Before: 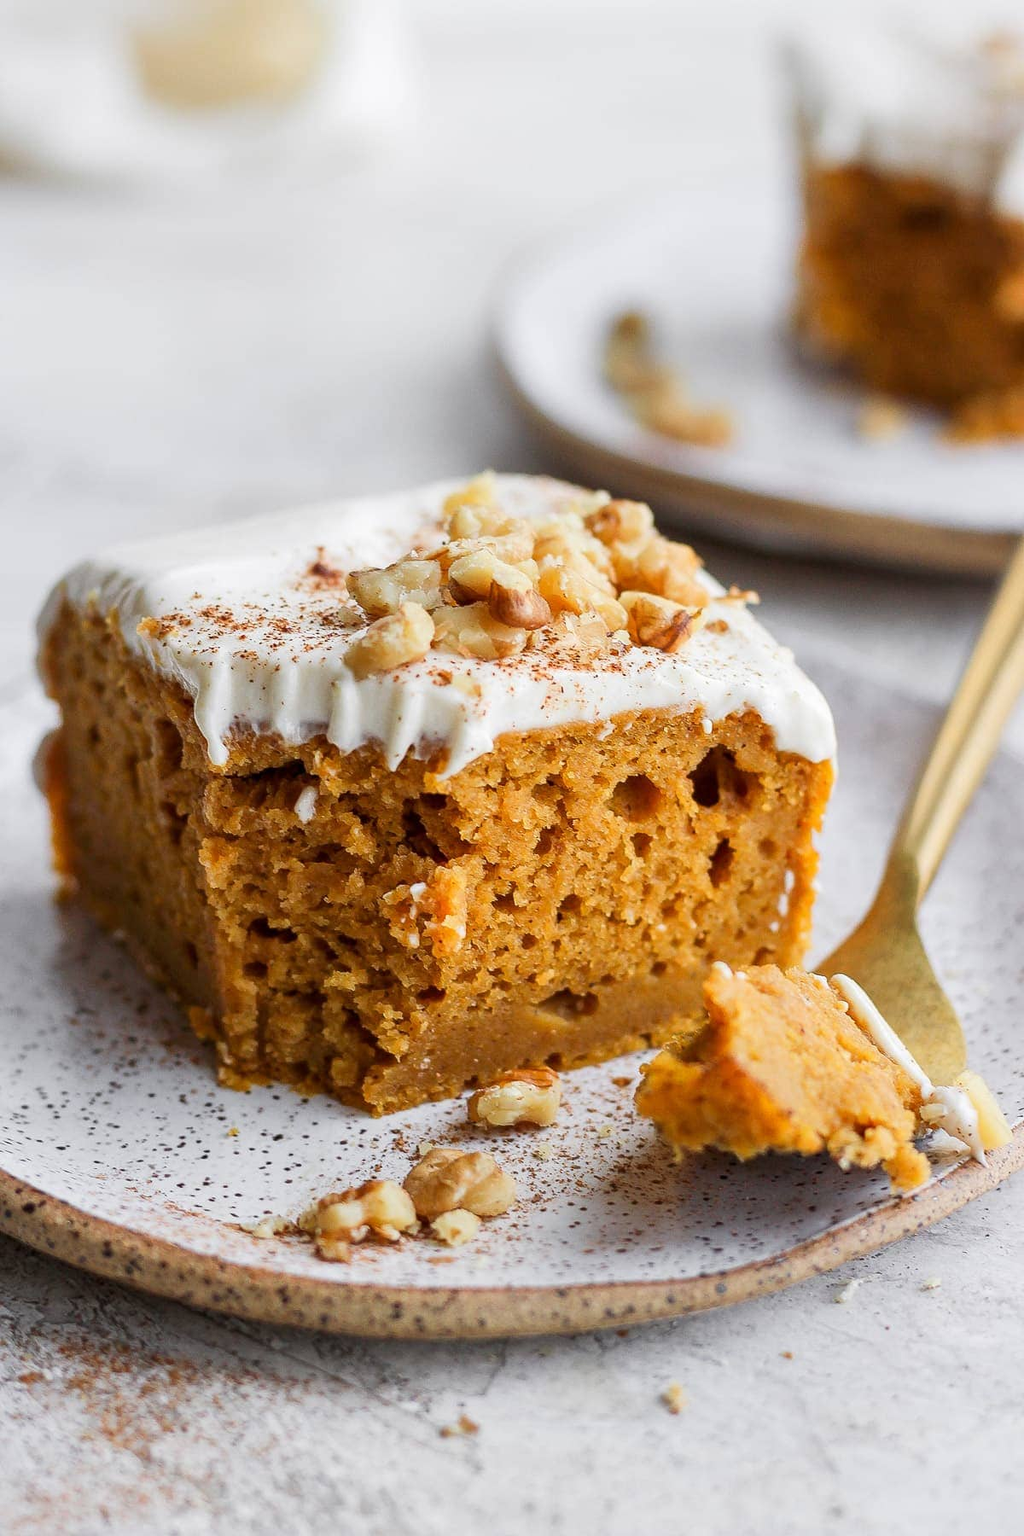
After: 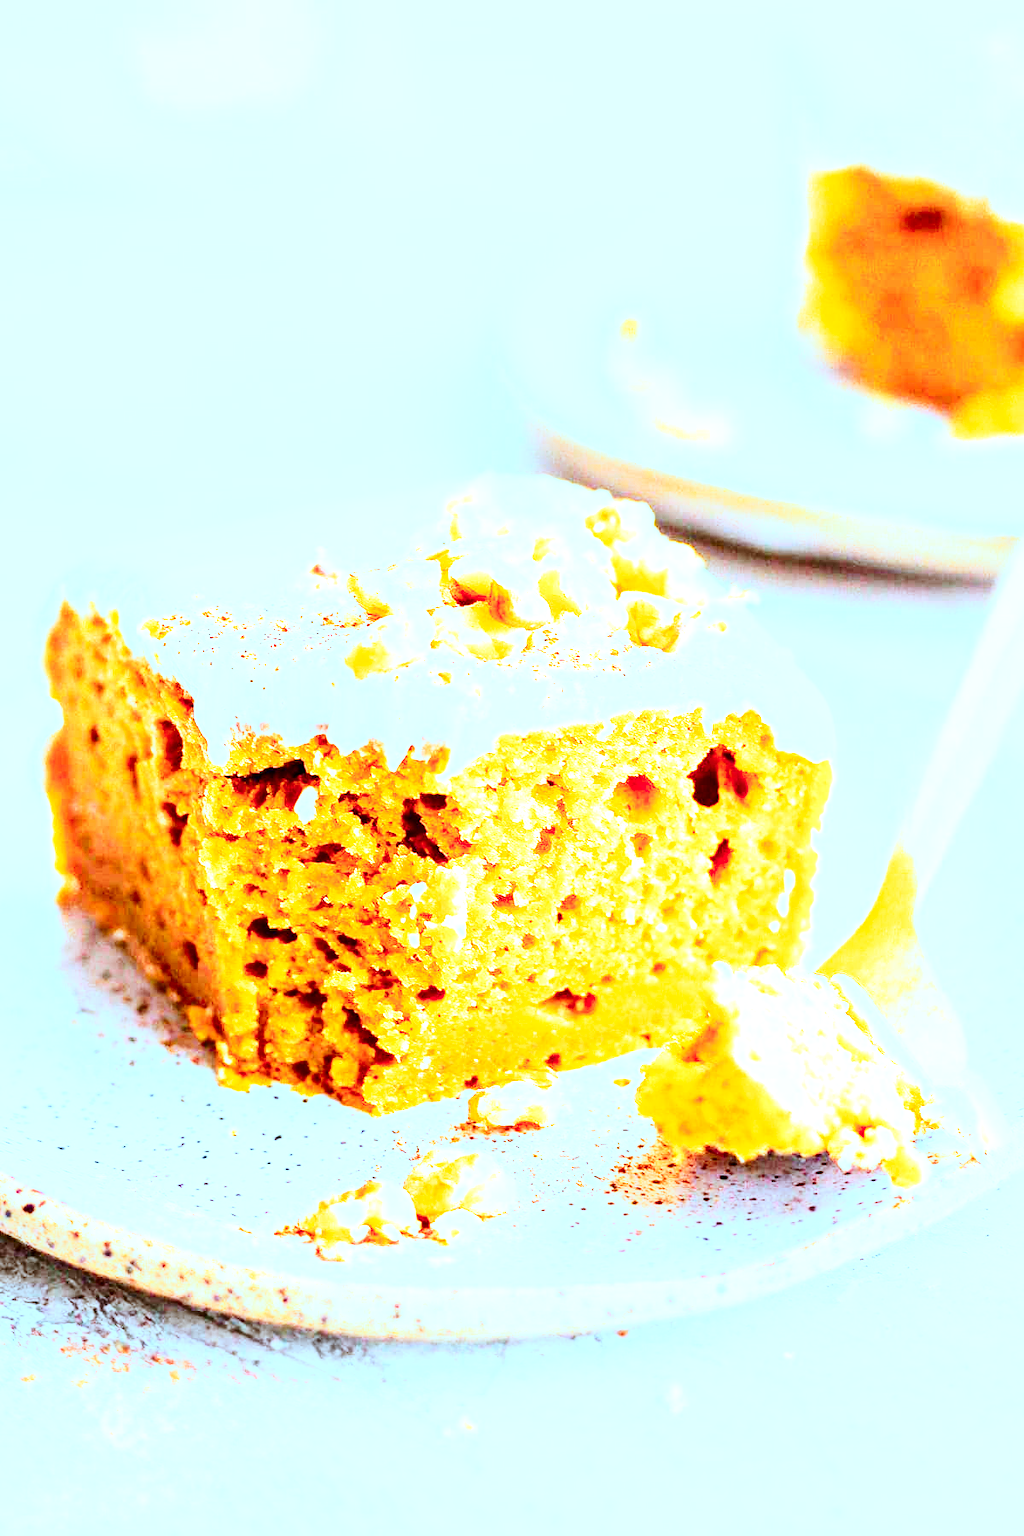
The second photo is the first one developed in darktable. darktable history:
color zones: curves: ch1 [(0.235, 0.558) (0.75, 0.5)]; ch2 [(0.25, 0.462) (0.749, 0.457)]
tone equalizer: edges refinement/feathering 500, mask exposure compensation -1.57 EV, preserve details no
color balance rgb: global offset › luminance 0.28%, perceptual saturation grading › global saturation 17.269%, perceptual brilliance grading › global brilliance 20.074%, global vibrance 20%
color correction: highlights a* -9.08, highlights b* -22.91
contrast brightness saturation: contrast 0.276
base curve: curves: ch0 [(0, 0) (0, 0.001) (0.001, 0.001) (0.004, 0.002) (0.007, 0.004) (0.015, 0.013) (0.033, 0.045) (0.052, 0.096) (0.075, 0.17) (0.099, 0.241) (0.163, 0.42) (0.219, 0.55) (0.259, 0.616) (0.327, 0.722) (0.365, 0.765) (0.522, 0.873) (0.547, 0.881) (0.689, 0.919) (0.826, 0.952) (1, 1)], preserve colors none
exposure: black level correction 0.001, exposure 1.399 EV, compensate highlight preservation false
